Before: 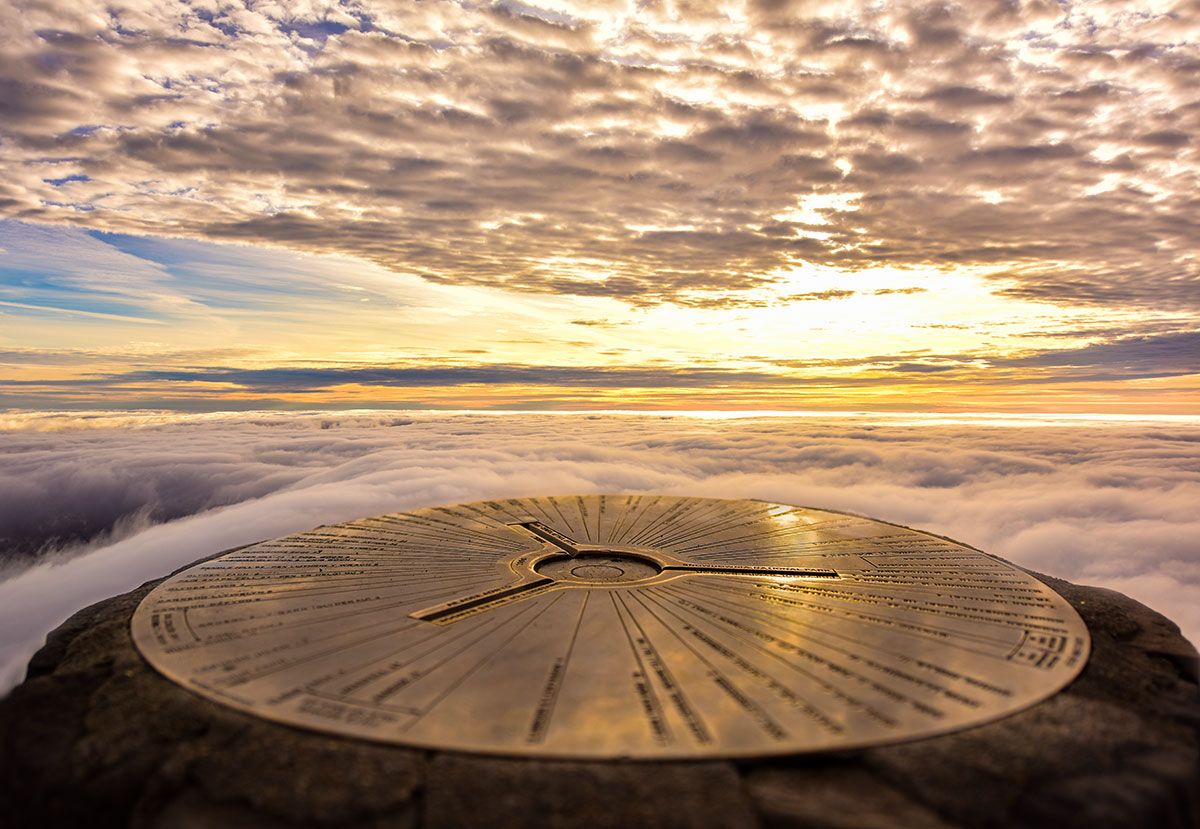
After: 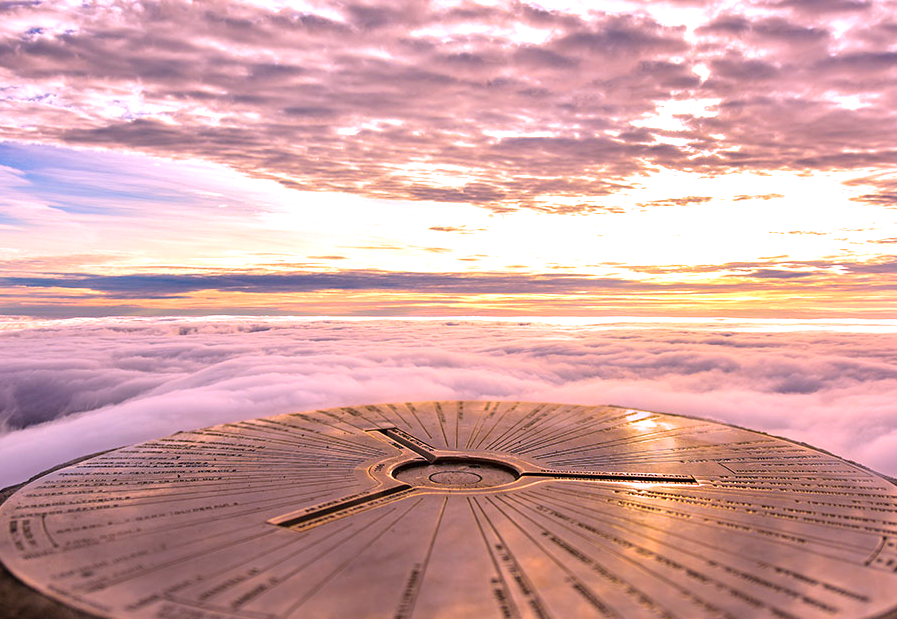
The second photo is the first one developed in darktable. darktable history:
crop and rotate: left 11.843%, top 11.426%, right 13.353%, bottom 13.888%
color balance rgb: perceptual saturation grading › global saturation 0.231%, perceptual brilliance grading › global brilliance 10.352%, perceptual brilliance grading › shadows 14.552%, global vibrance 9.158%
color correction: highlights a* 15.06, highlights b* -25.42
